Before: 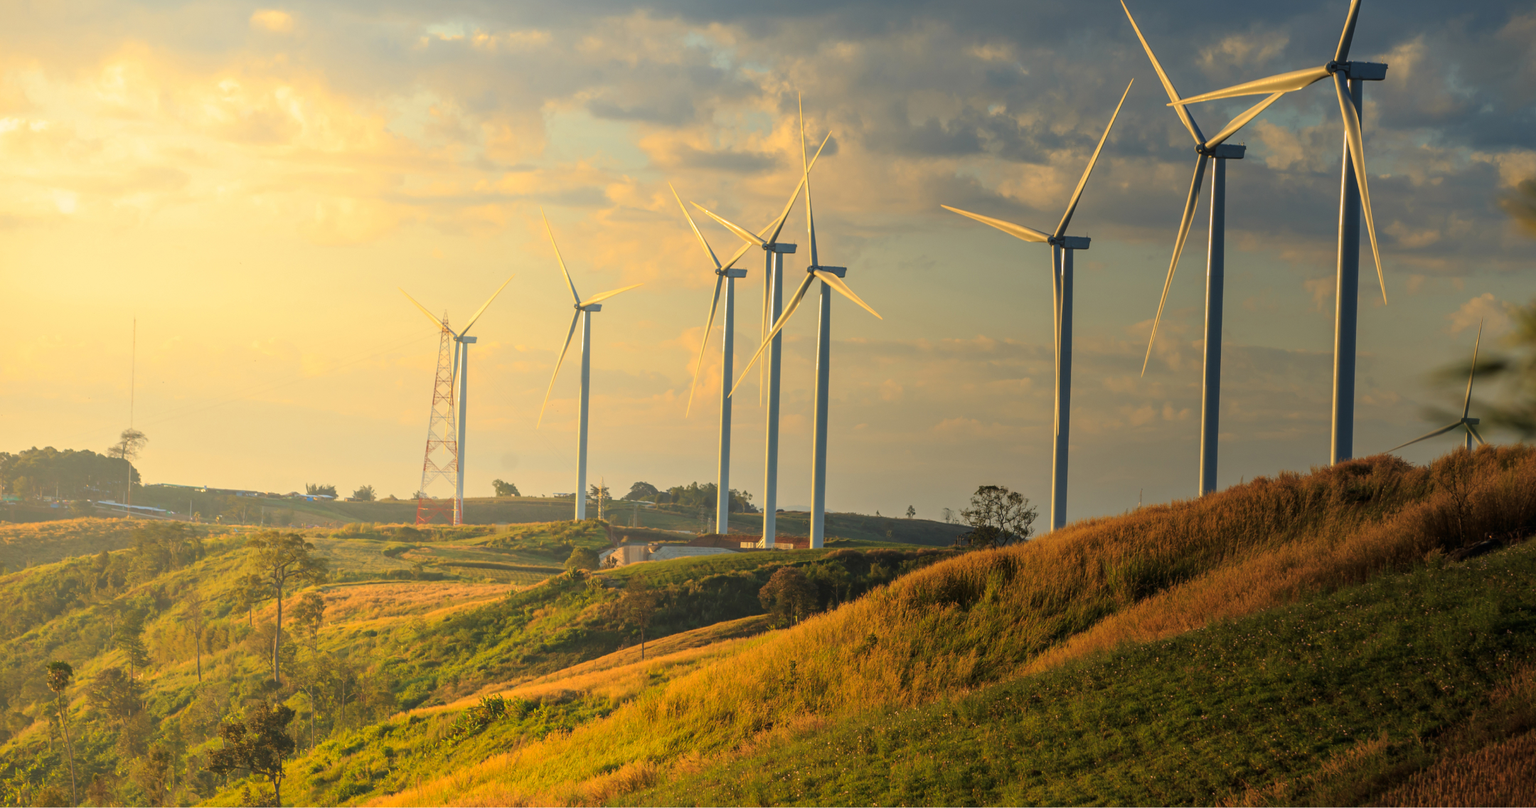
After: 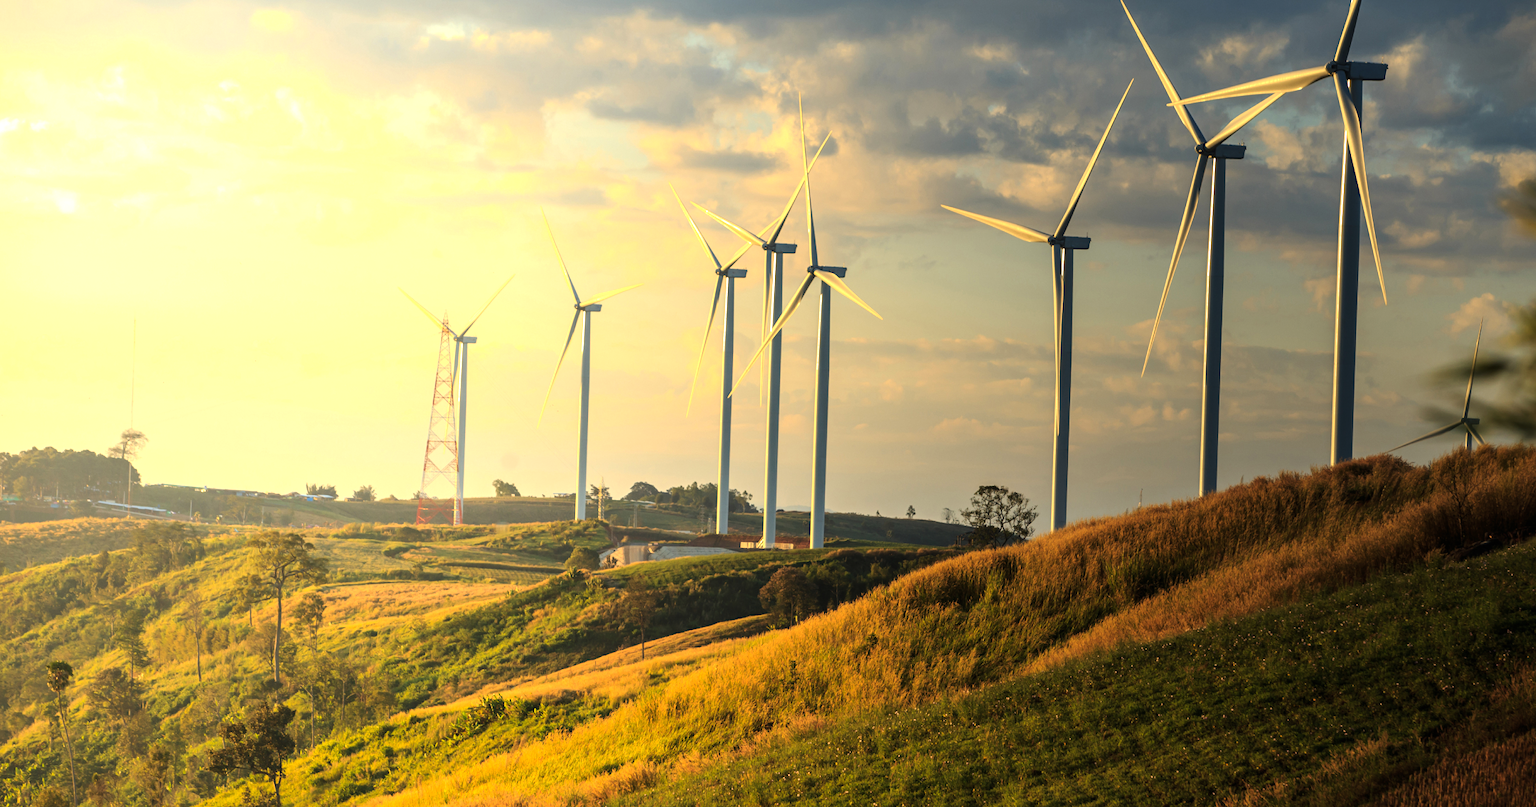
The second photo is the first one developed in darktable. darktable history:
white balance: emerald 1
tone equalizer: -8 EV -0.75 EV, -7 EV -0.7 EV, -6 EV -0.6 EV, -5 EV -0.4 EV, -3 EV 0.4 EV, -2 EV 0.6 EV, -1 EV 0.7 EV, +0 EV 0.75 EV, edges refinement/feathering 500, mask exposure compensation -1.57 EV, preserve details no
